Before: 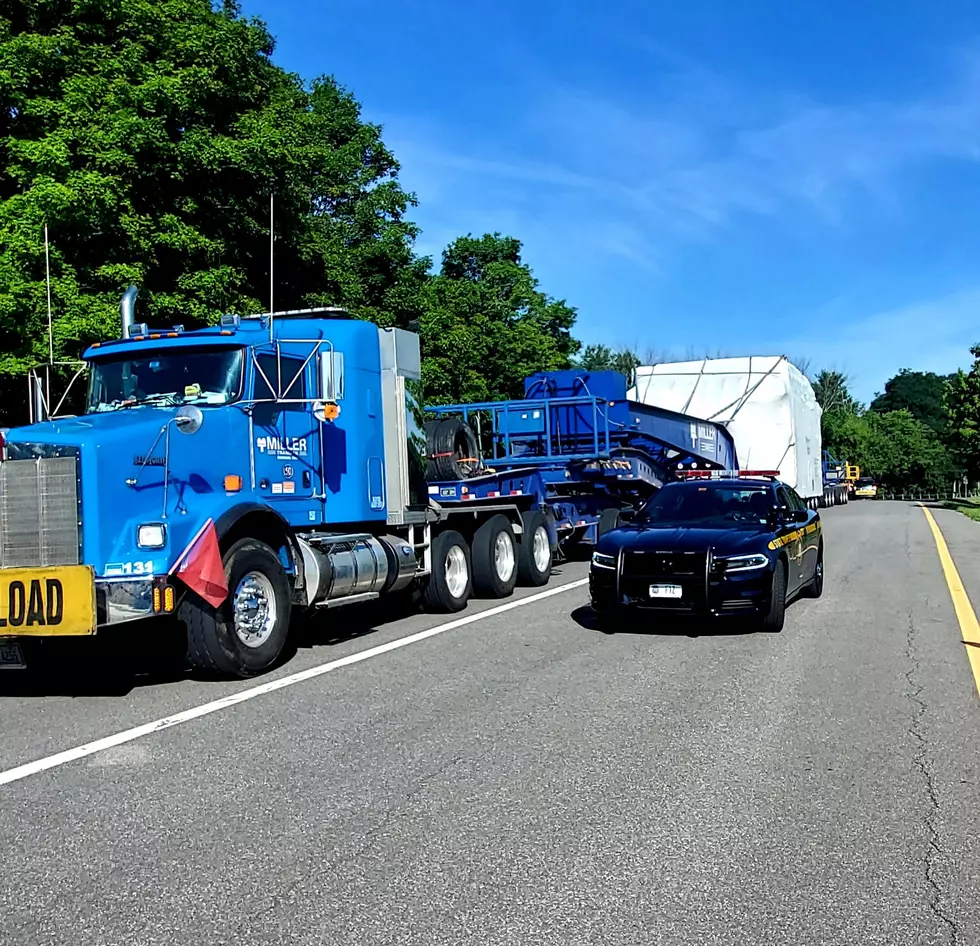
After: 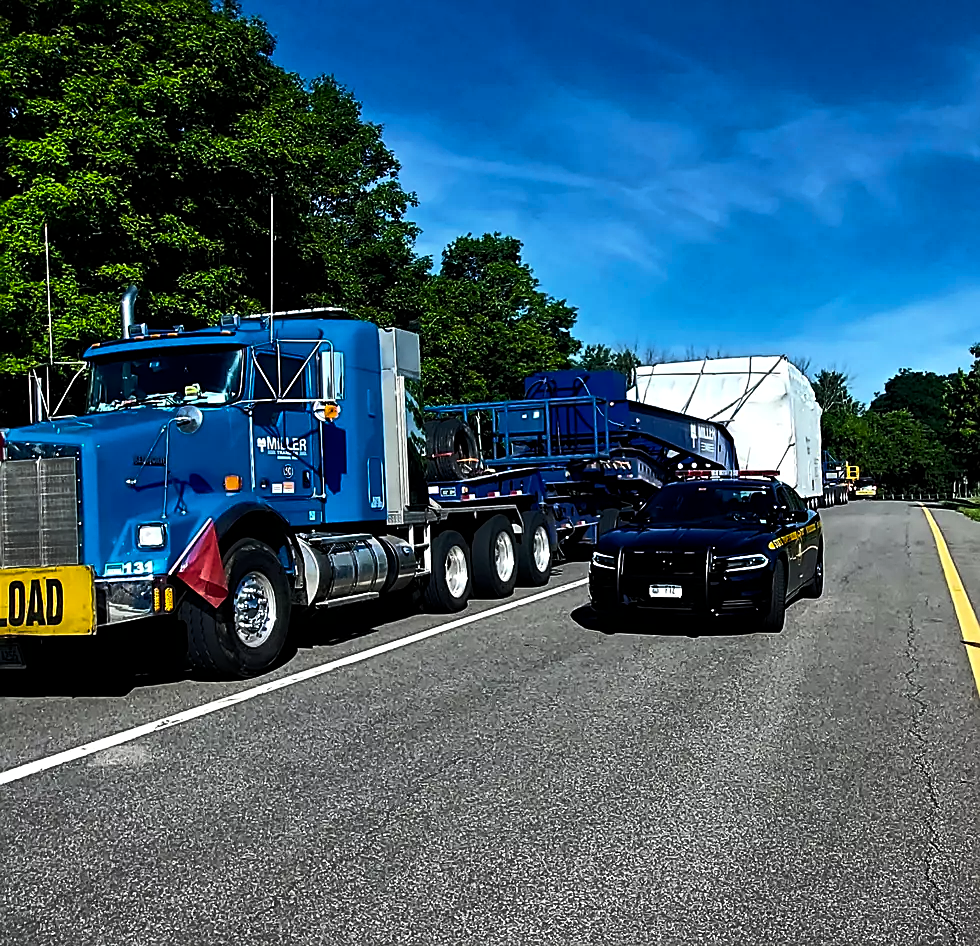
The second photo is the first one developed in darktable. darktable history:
color balance rgb: linear chroma grading › global chroma 0.659%, perceptual saturation grading › global saturation 30.249%, perceptual brilliance grading › highlights 1.651%, perceptual brilliance grading › mid-tones -49.476%, perceptual brilliance grading › shadows -49.627%
sharpen: on, module defaults
